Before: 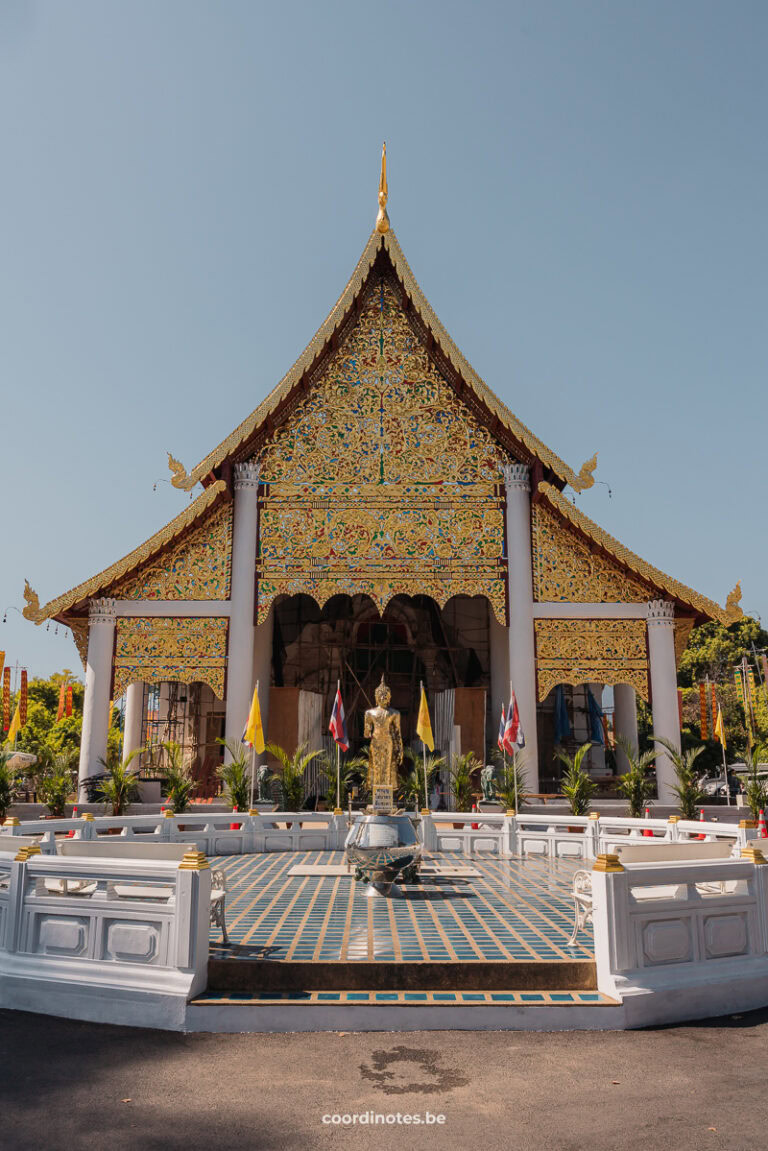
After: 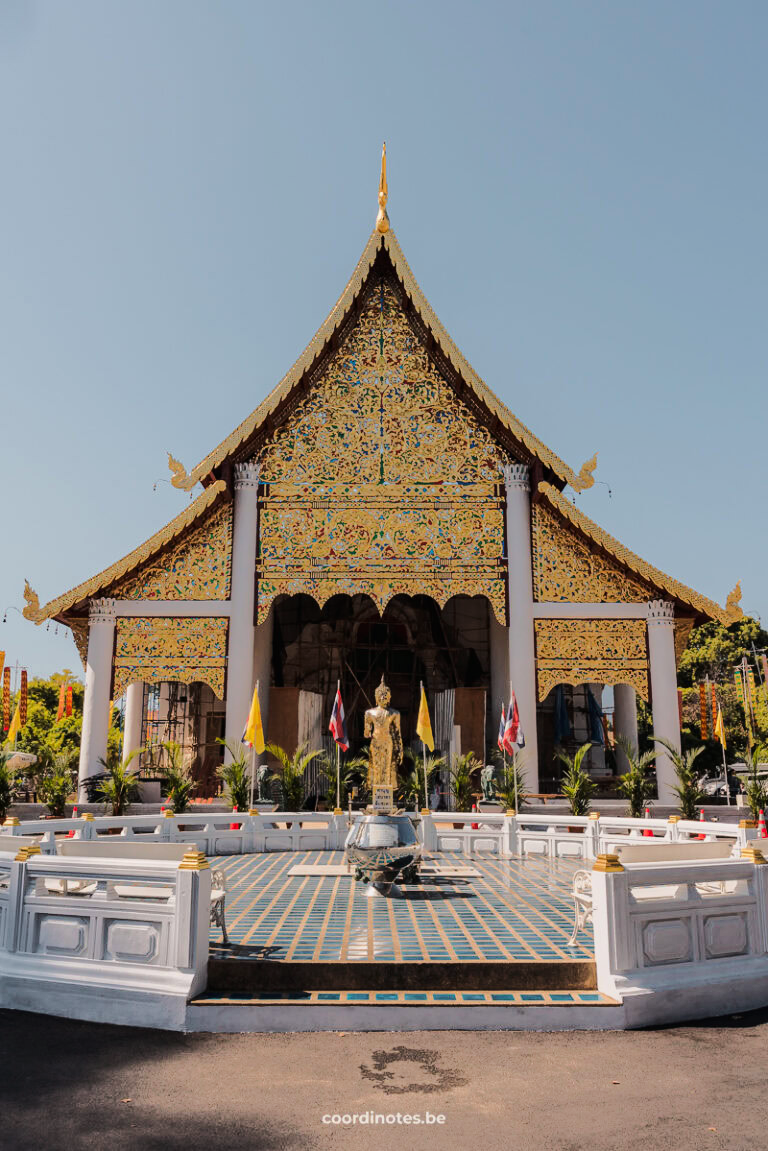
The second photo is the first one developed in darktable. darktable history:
tone curve: curves: ch0 [(0, 0) (0.104, 0.061) (0.239, 0.201) (0.327, 0.317) (0.401, 0.443) (0.489, 0.566) (0.65, 0.68) (0.832, 0.858) (1, 0.977)]; ch1 [(0, 0) (0.161, 0.092) (0.35, 0.33) (0.379, 0.401) (0.447, 0.476) (0.495, 0.499) (0.515, 0.518) (0.534, 0.557) (0.602, 0.625) (0.712, 0.706) (1, 1)]; ch2 [(0, 0) (0.359, 0.372) (0.437, 0.437) (0.502, 0.501) (0.55, 0.534) (0.592, 0.601) (0.647, 0.64) (1, 1)], color space Lab, linked channels, preserve colors none
